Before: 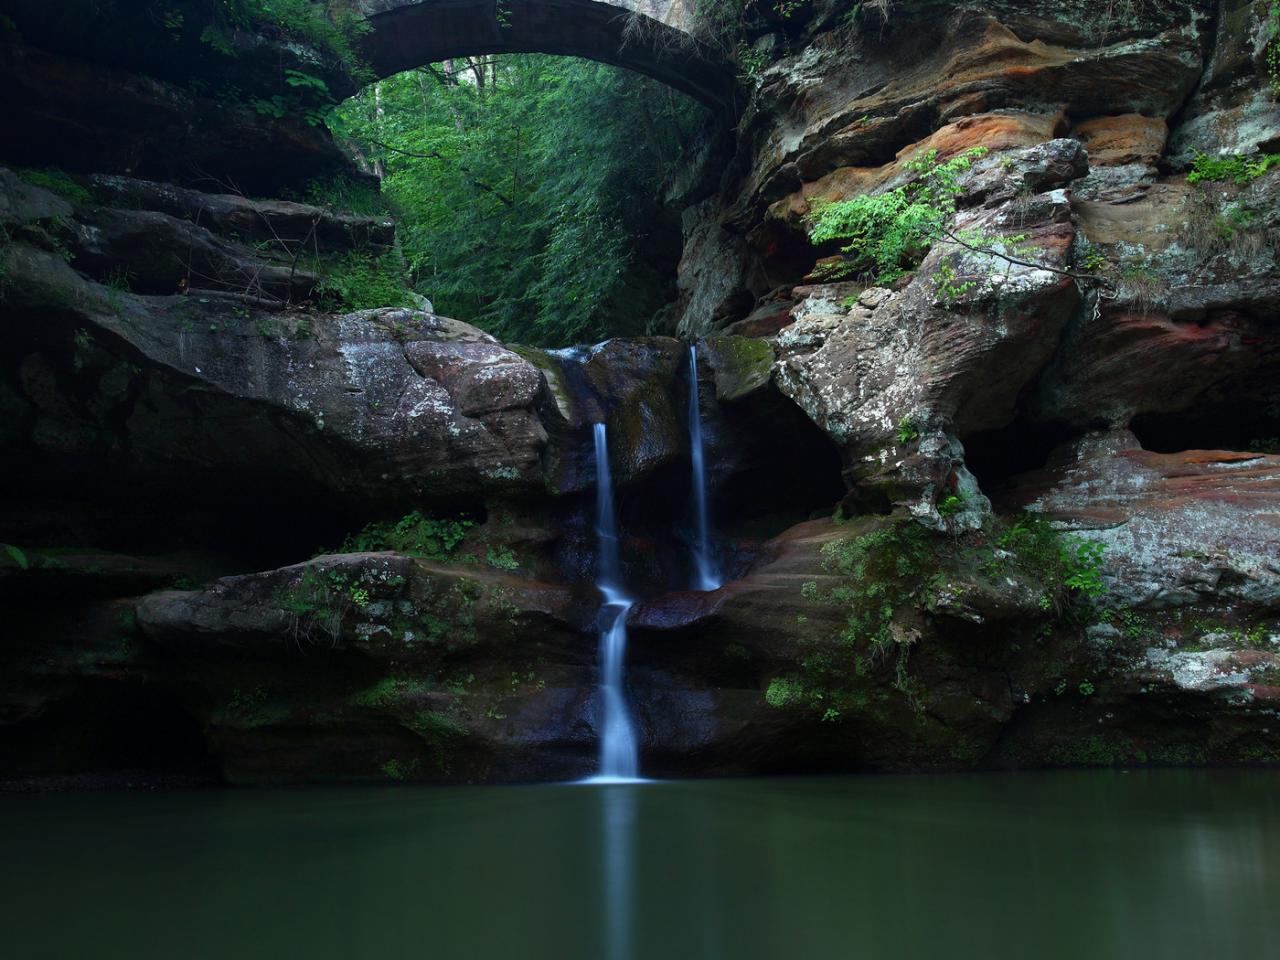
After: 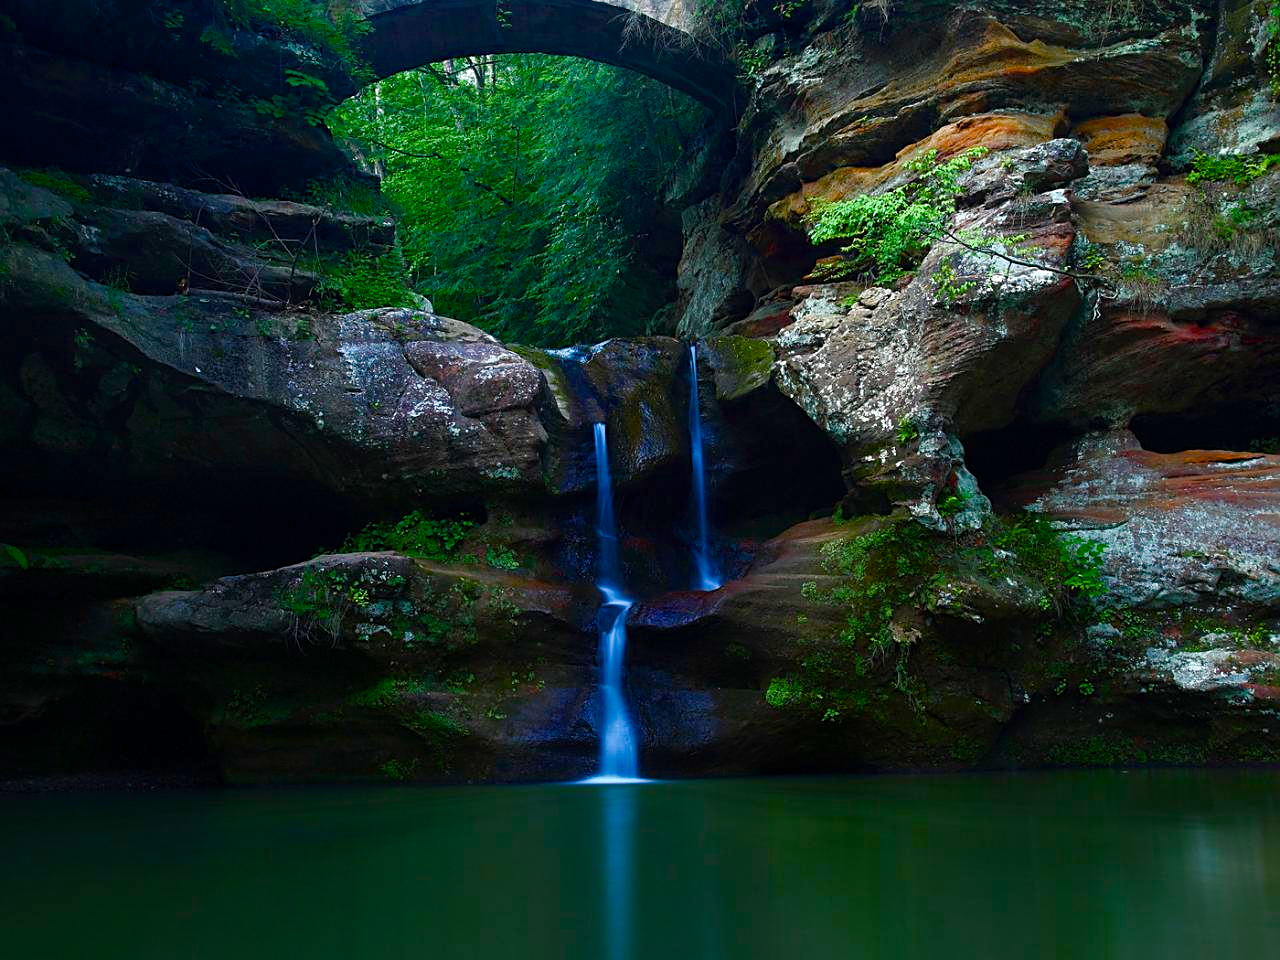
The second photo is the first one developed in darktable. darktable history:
sharpen: on, module defaults
color balance rgb: highlights gain › chroma 0.195%, highlights gain › hue 332°, linear chroma grading › shadows 31.361%, linear chroma grading › global chroma -1.819%, linear chroma grading › mid-tones 3.769%, perceptual saturation grading › global saturation 27.63%, perceptual saturation grading › highlights -25.584%, perceptual saturation grading › mid-tones 24.773%, perceptual saturation grading › shadows 49.606%
